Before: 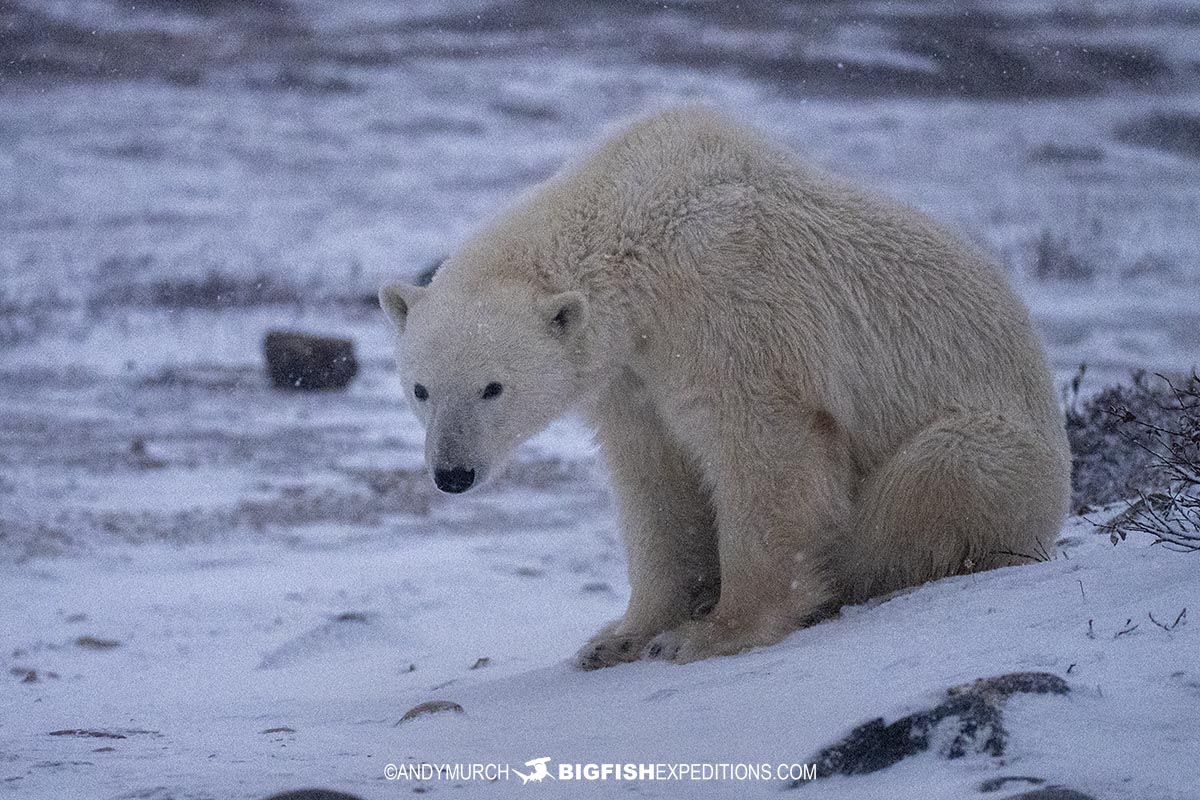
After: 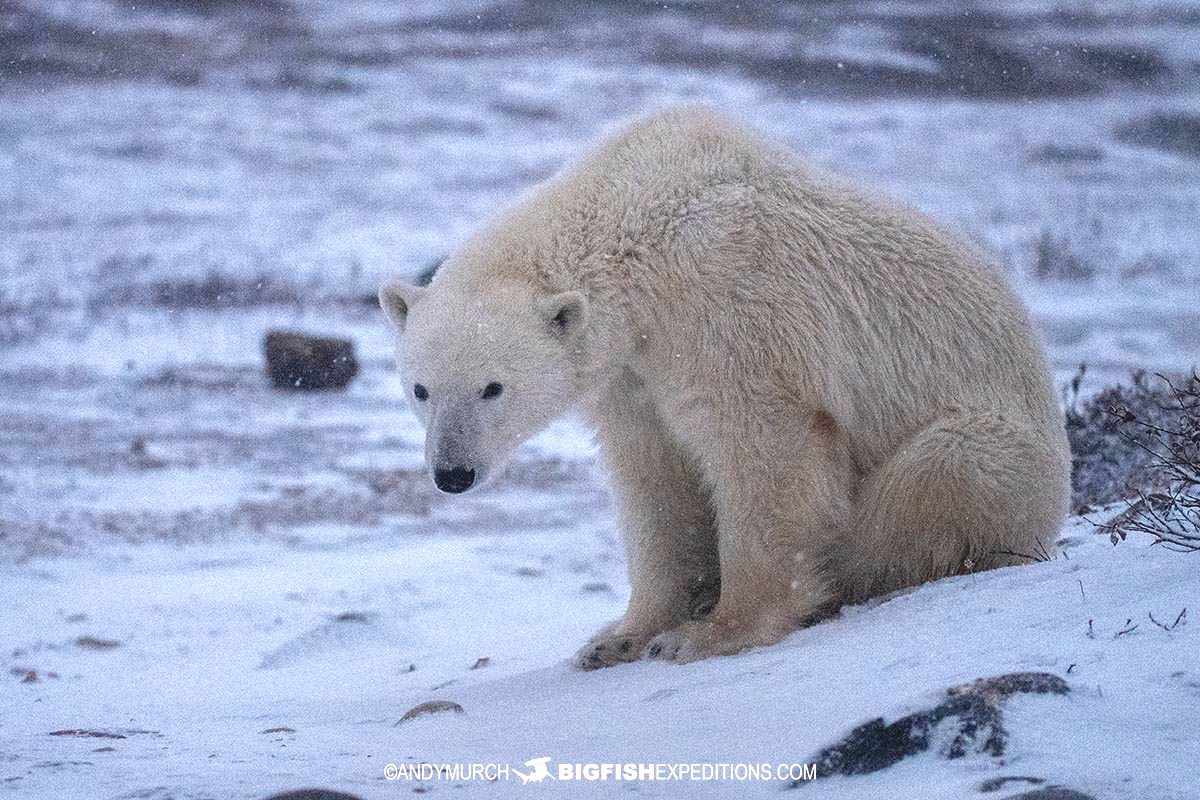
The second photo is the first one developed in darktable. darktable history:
tone equalizer: on, module defaults
exposure: black level correction -0.005, exposure 0.622 EV, compensate highlight preservation false
contrast brightness saturation: saturation -0.04
